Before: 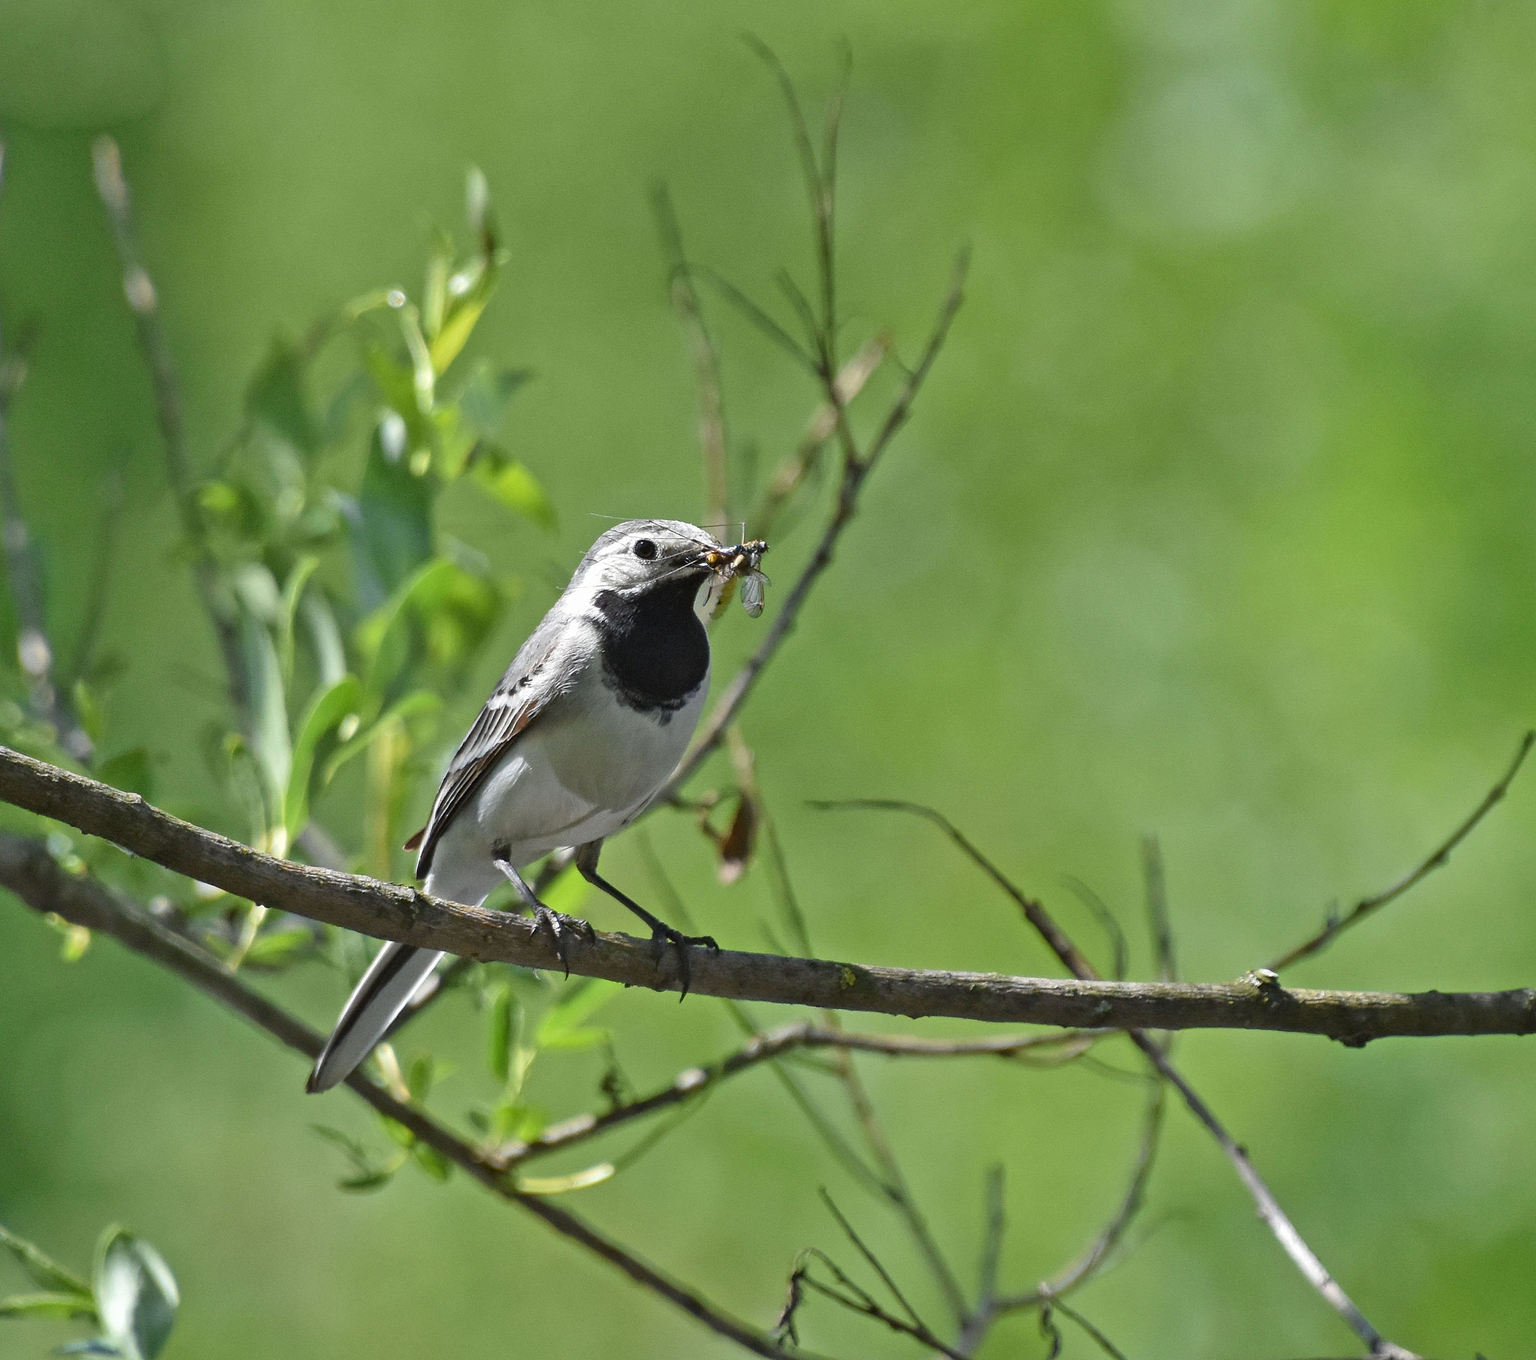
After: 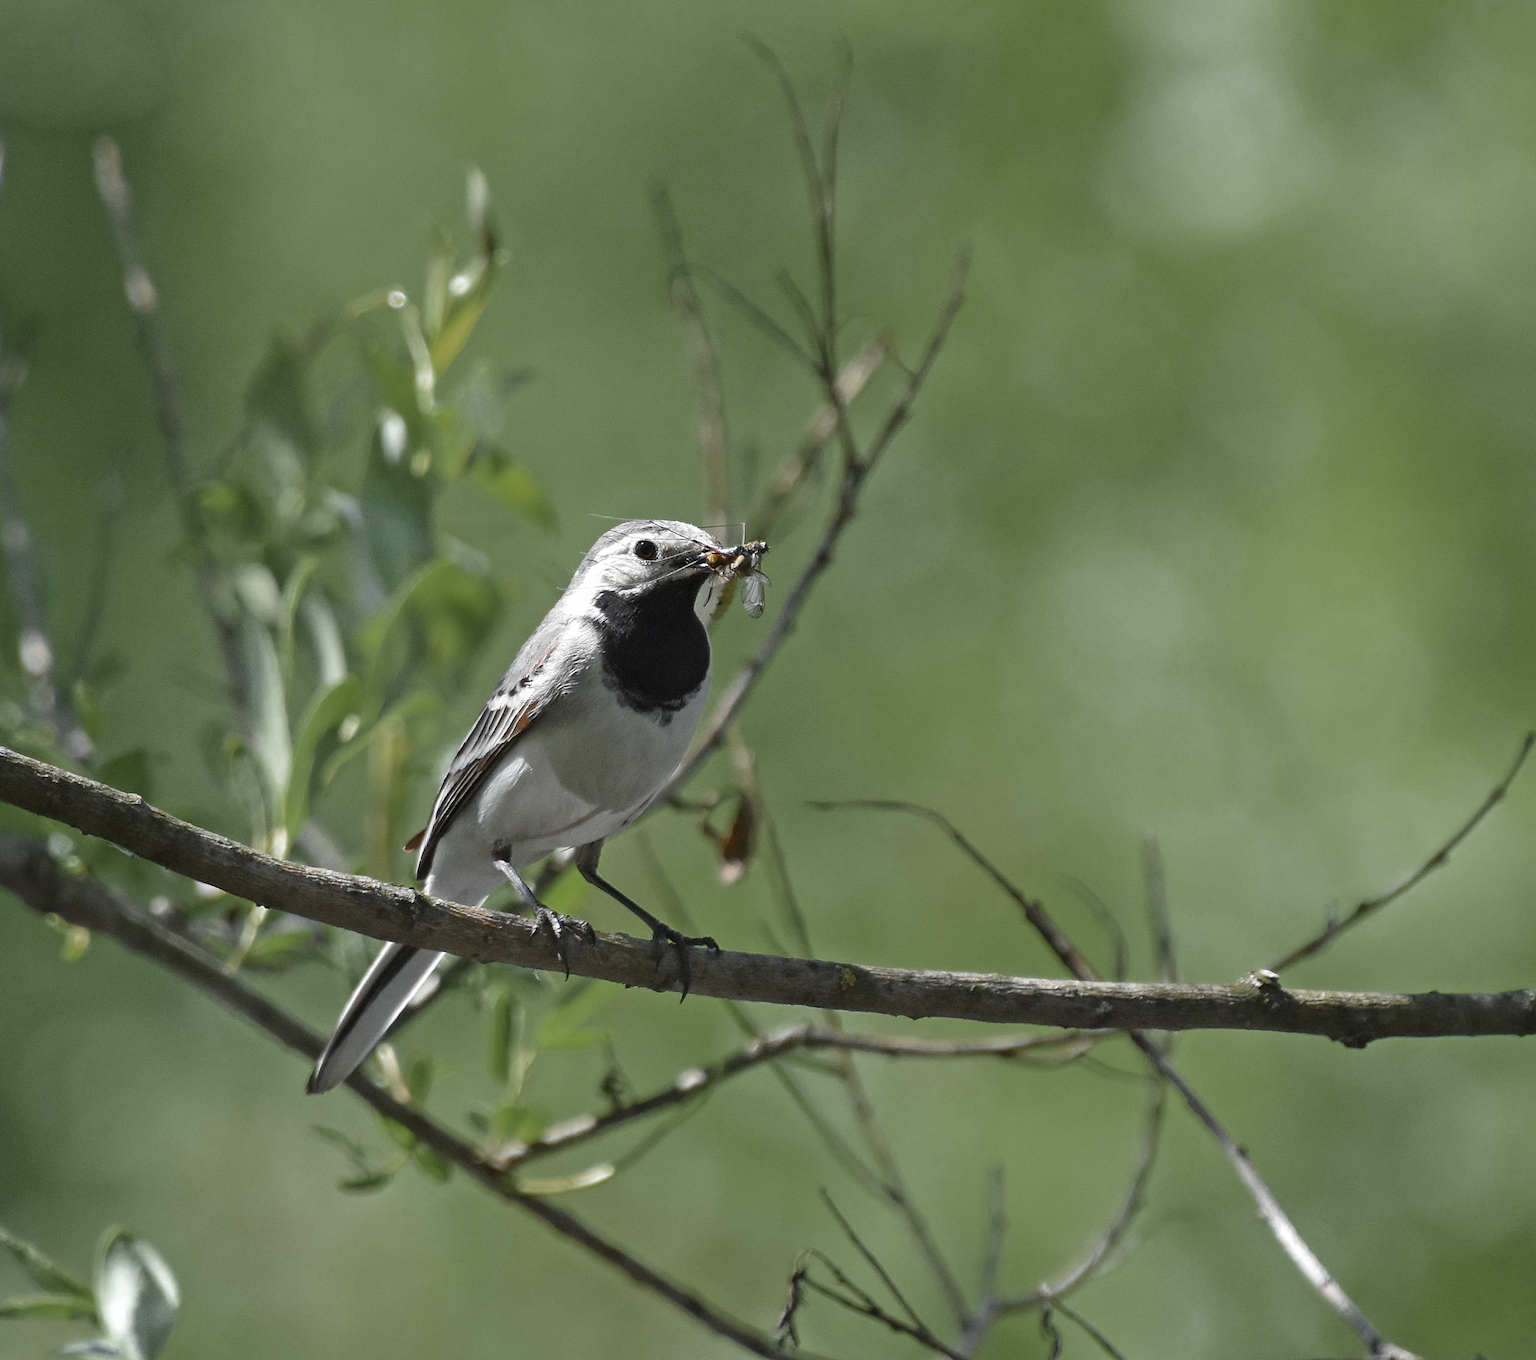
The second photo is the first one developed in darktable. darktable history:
tone equalizer: on, module defaults
color zones: curves: ch0 [(0, 0.48) (0.209, 0.398) (0.305, 0.332) (0.429, 0.493) (0.571, 0.5) (0.714, 0.5) (0.857, 0.5) (1, 0.48)]; ch1 [(0, 0.736) (0.143, 0.625) (0.225, 0.371) (0.429, 0.256) (0.571, 0.241) (0.714, 0.213) (0.857, 0.48) (1, 0.736)]; ch2 [(0, 0.448) (0.143, 0.498) (0.286, 0.5) (0.429, 0.5) (0.571, 0.5) (0.714, 0.5) (0.857, 0.5) (1, 0.448)]
exposure: compensate exposure bias true, compensate highlight preservation false
shadows and highlights: shadows -89.64, highlights 89.18, soften with gaussian
